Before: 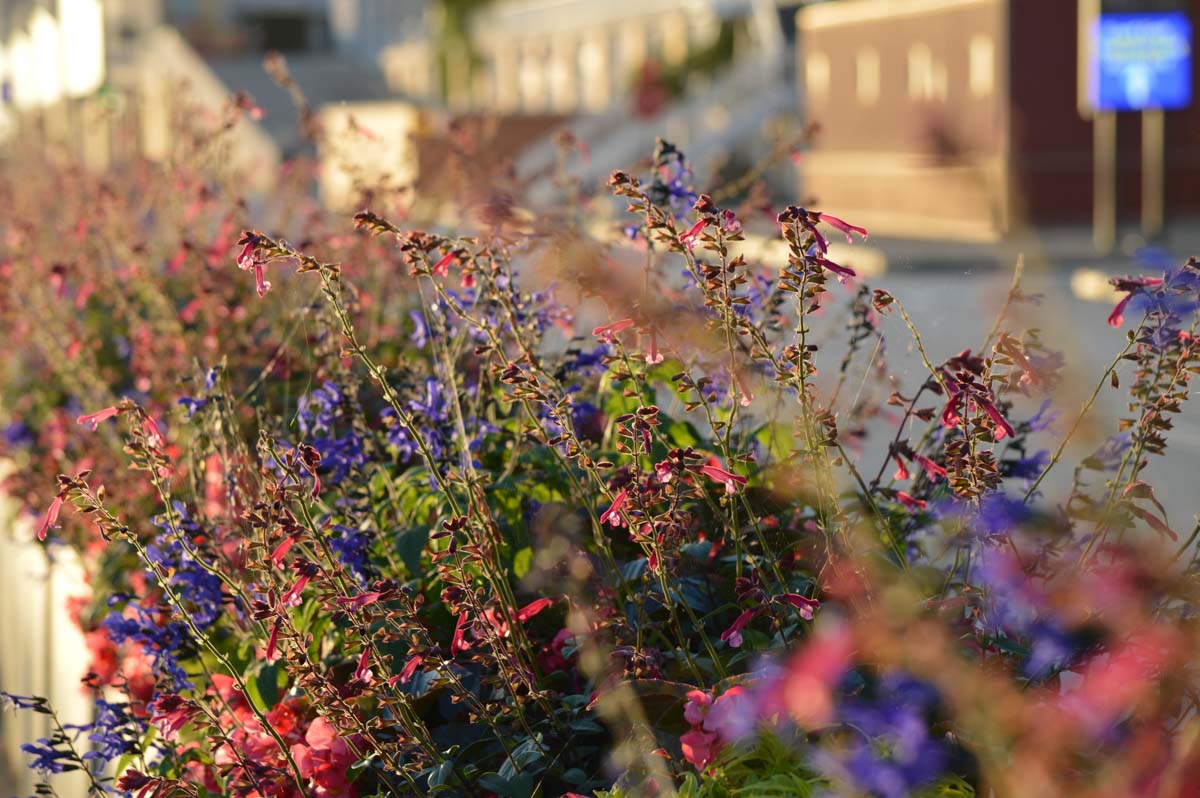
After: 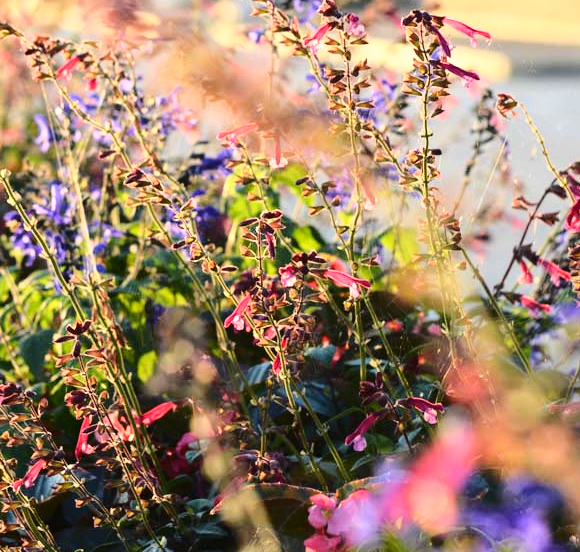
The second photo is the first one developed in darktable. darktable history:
base curve: curves: ch0 [(0, 0) (0.028, 0.03) (0.121, 0.232) (0.46, 0.748) (0.859, 0.968) (1, 1)]
exposure: black level correction 0.001, exposure 0.499 EV, compensate exposure bias true, compensate highlight preservation false
shadows and highlights: shadows 2.56, highlights -18.18, soften with gaussian
crop: left 31.402%, top 24.57%, right 20.239%, bottom 6.251%
